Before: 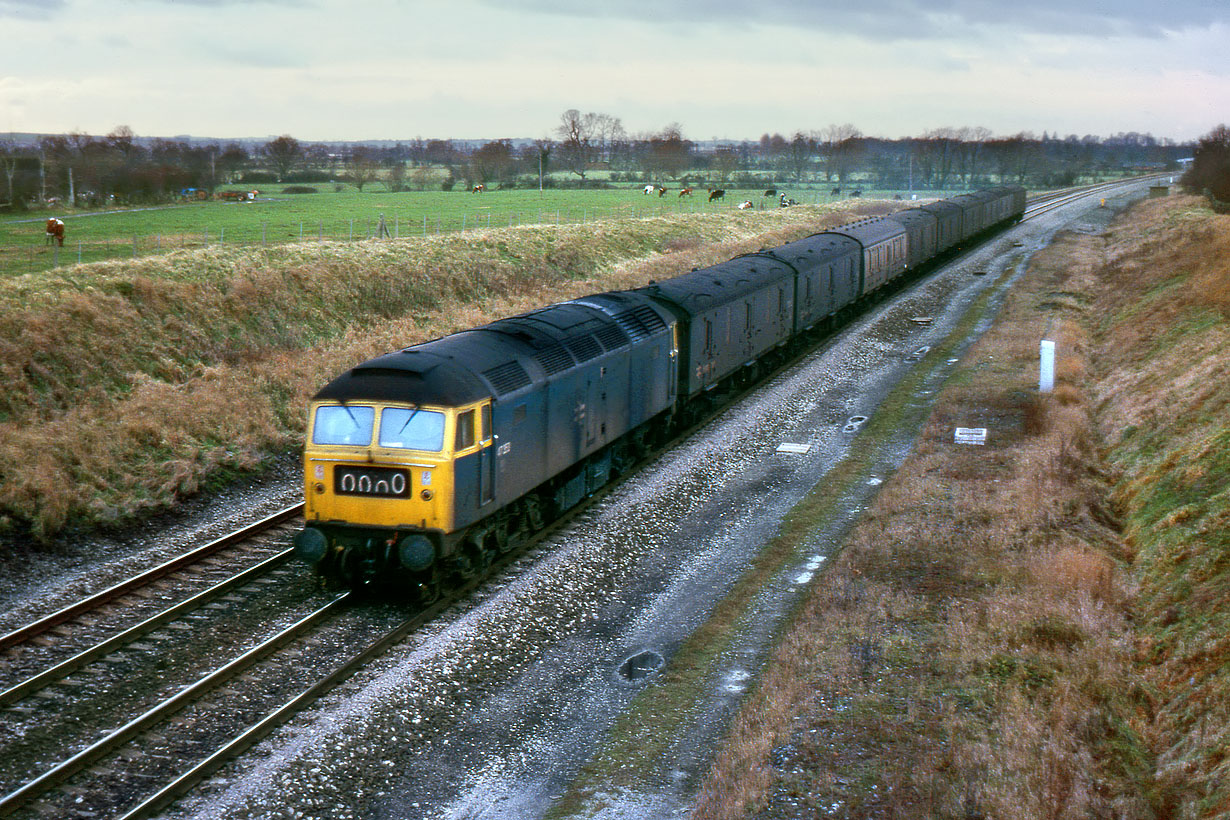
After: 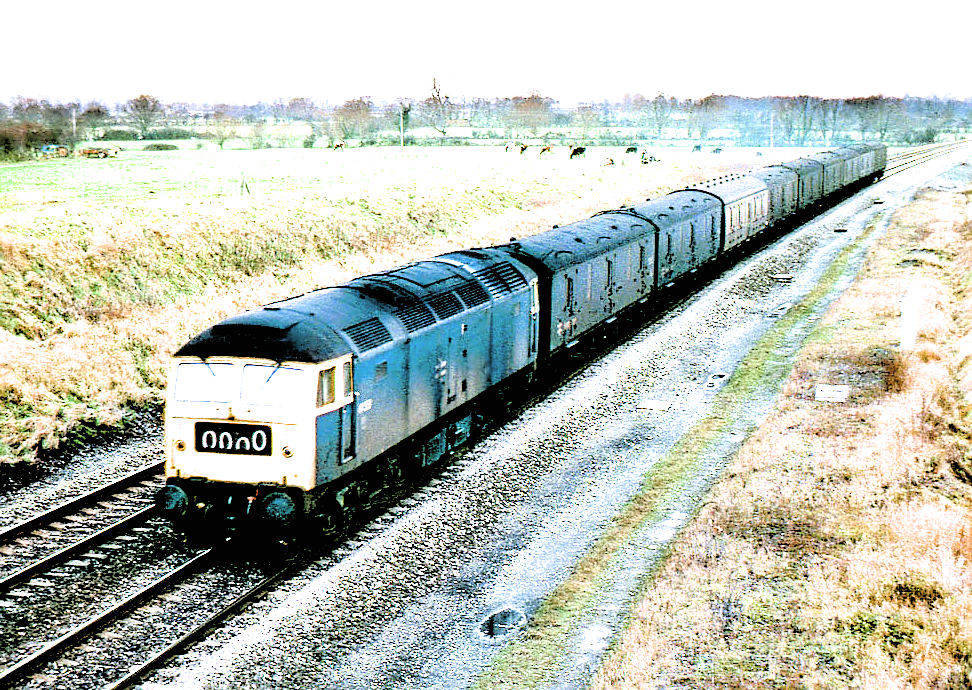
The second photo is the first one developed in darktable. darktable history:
crop: left 11.351%, top 5.348%, right 9.556%, bottom 10.463%
contrast brightness saturation: brightness 0.151
sharpen: on, module defaults
color balance rgb: shadows lift › luminance -4.623%, shadows lift › chroma 1.085%, shadows lift › hue 218.48°, linear chroma grading › shadows 18.951%, linear chroma grading › highlights 2.587%, linear chroma grading › mid-tones 10.407%, perceptual saturation grading › global saturation 26.448%, perceptual saturation grading › highlights -28.957%, perceptual saturation grading › mid-tones 15.584%, perceptual saturation grading › shadows 32.902%
exposure: black level correction 0.001, exposure 1.731 EV, compensate exposure bias true, compensate highlight preservation false
filmic rgb: black relative exposure -1.08 EV, white relative exposure 2.08 EV, hardness 1.53, contrast 2.244, iterations of high-quality reconstruction 0
